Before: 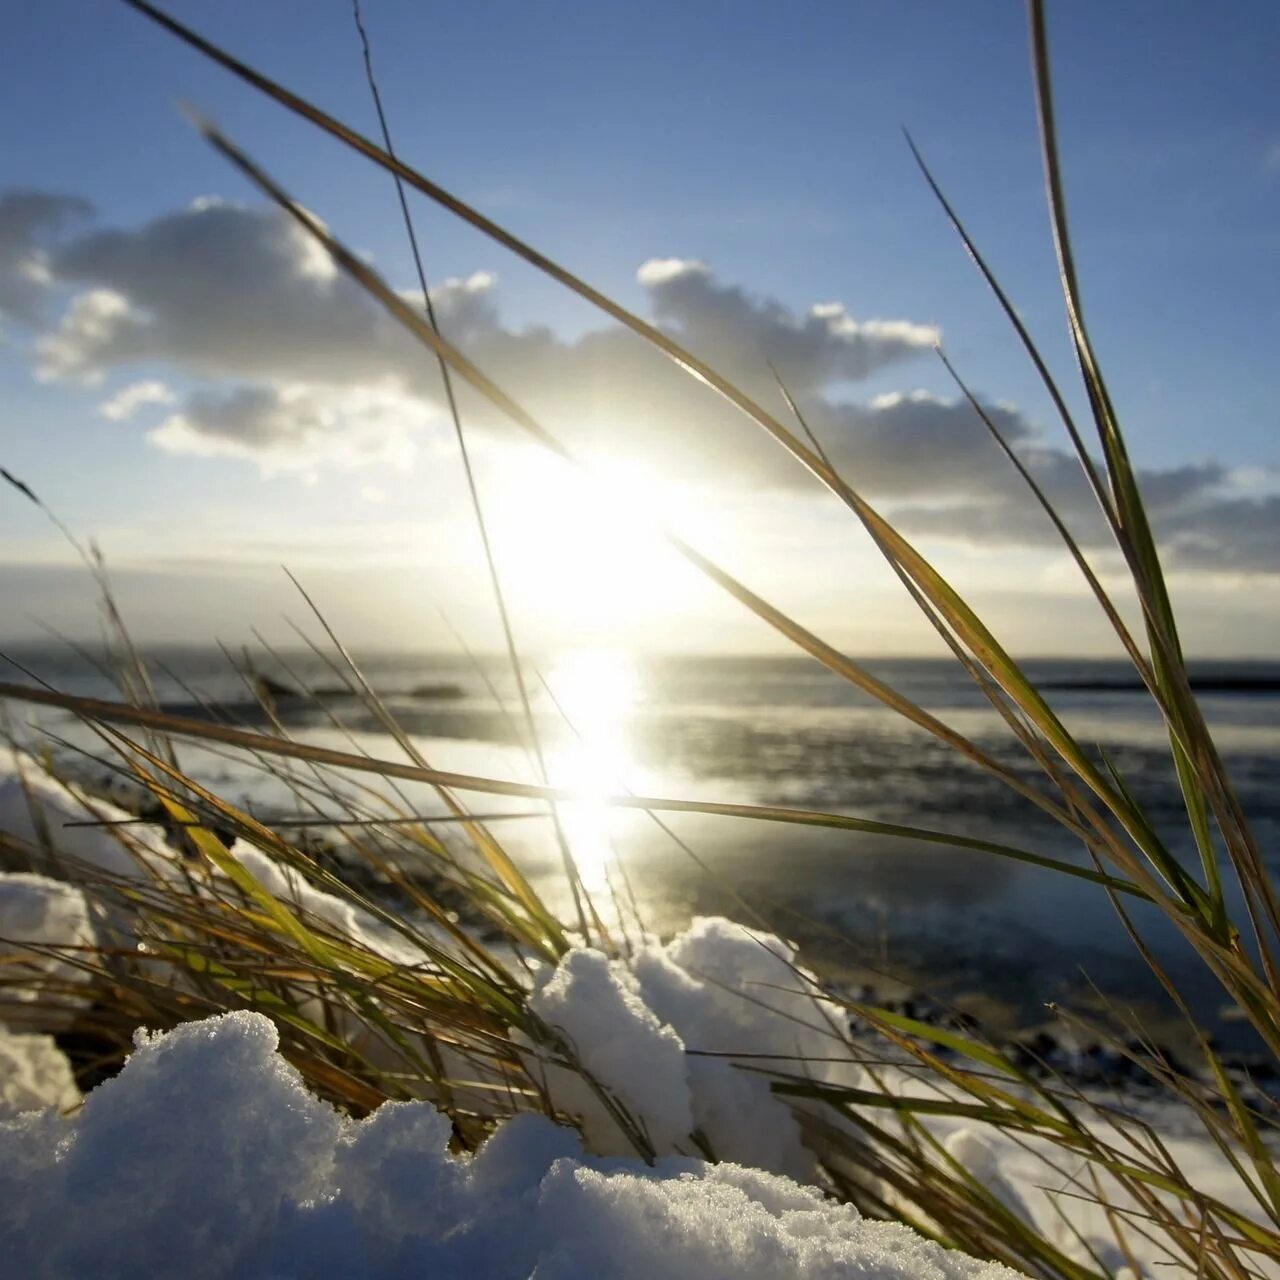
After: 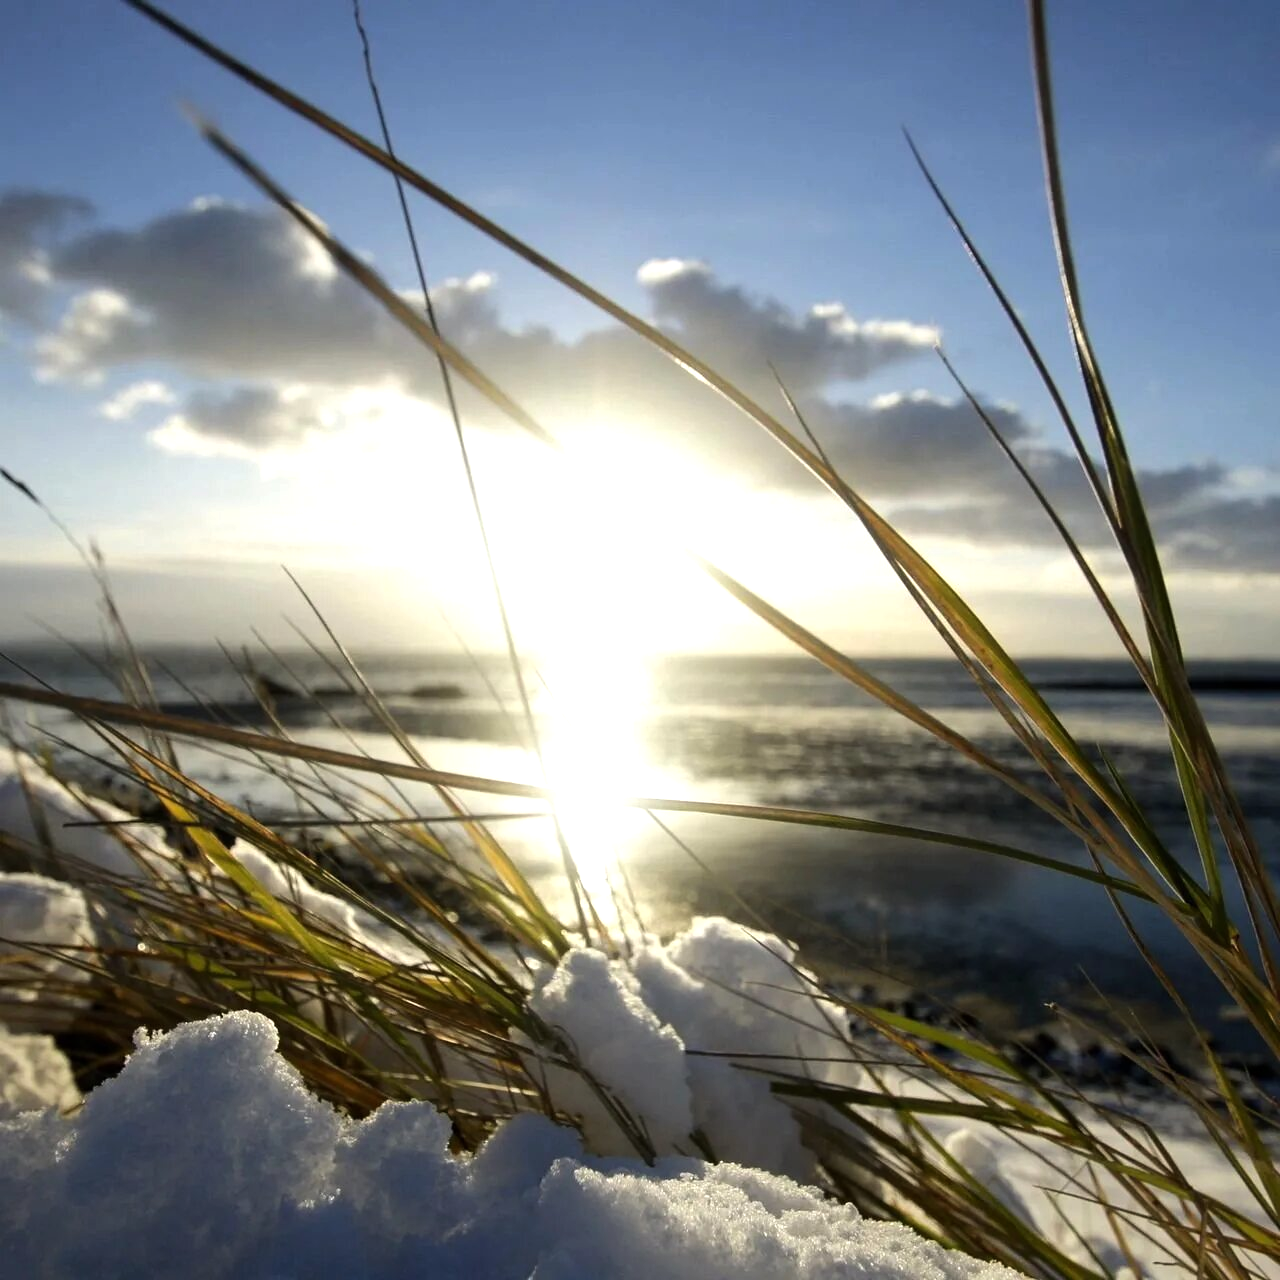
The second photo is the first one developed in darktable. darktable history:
tone equalizer: -8 EV -0.407 EV, -7 EV -0.421 EV, -6 EV -0.305 EV, -5 EV -0.218 EV, -3 EV 0.189 EV, -2 EV 0.317 EV, -1 EV 0.413 EV, +0 EV 0.433 EV, edges refinement/feathering 500, mask exposure compensation -1.57 EV, preserve details no
